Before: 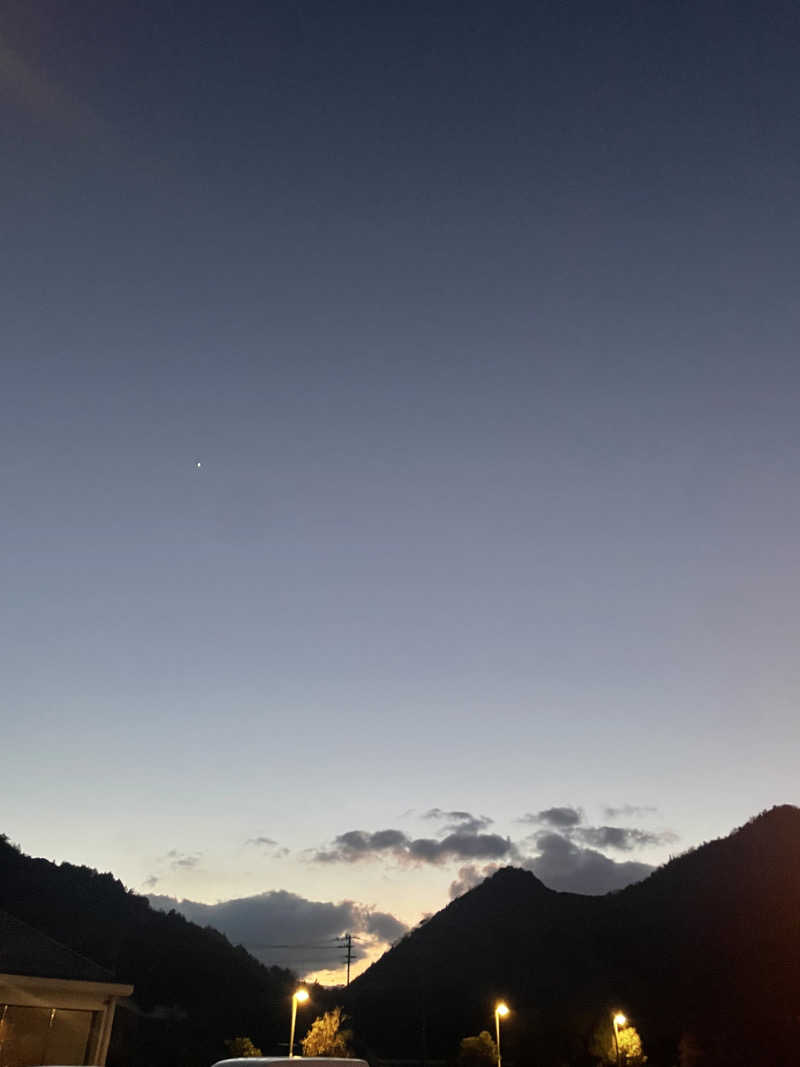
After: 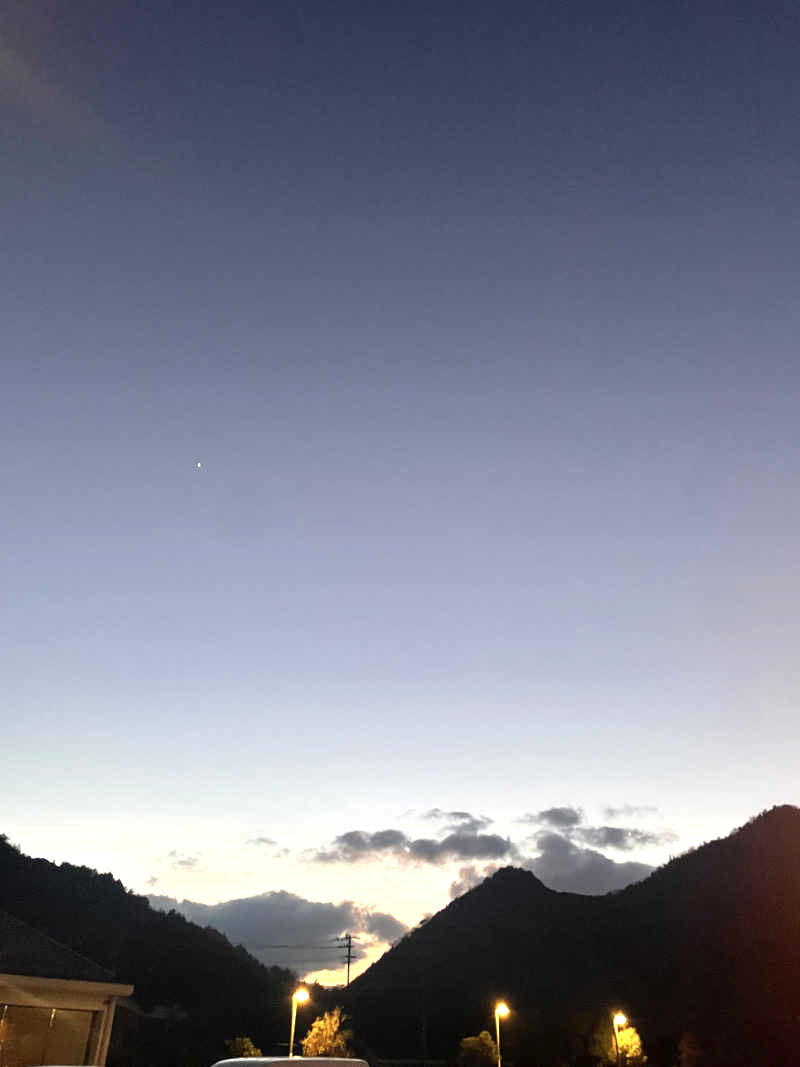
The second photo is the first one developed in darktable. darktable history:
exposure: exposure 0.699 EV, compensate exposure bias true, compensate highlight preservation false
